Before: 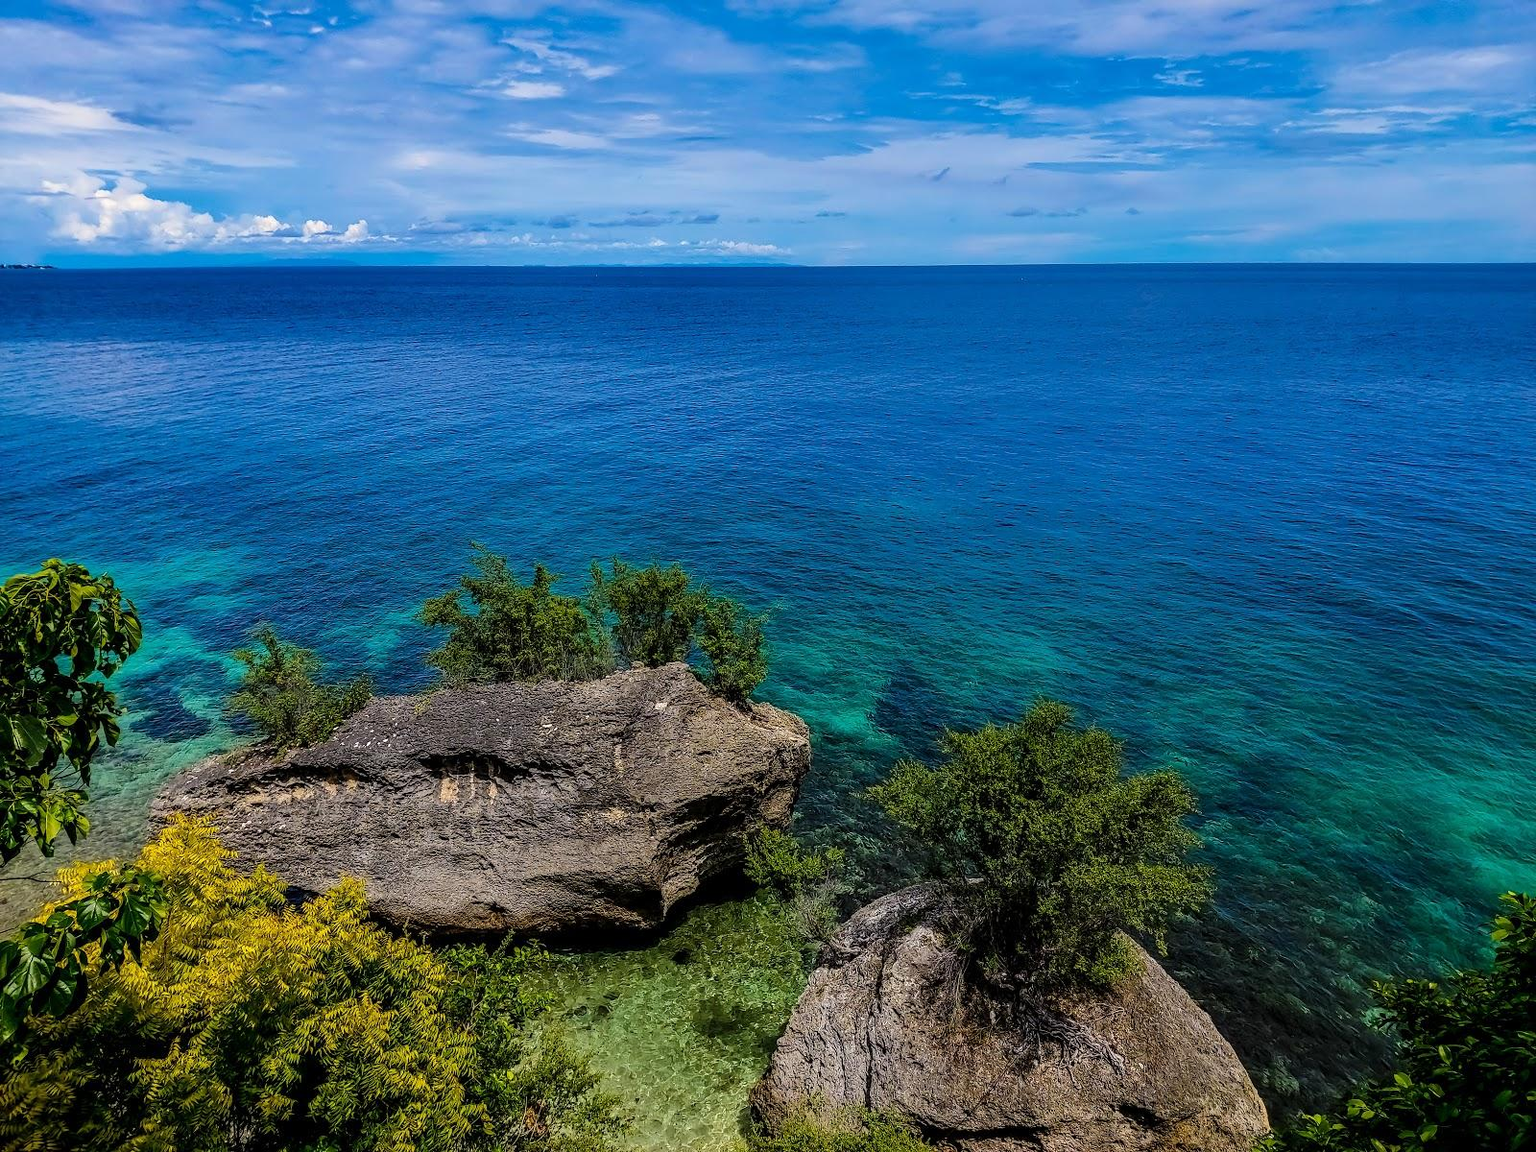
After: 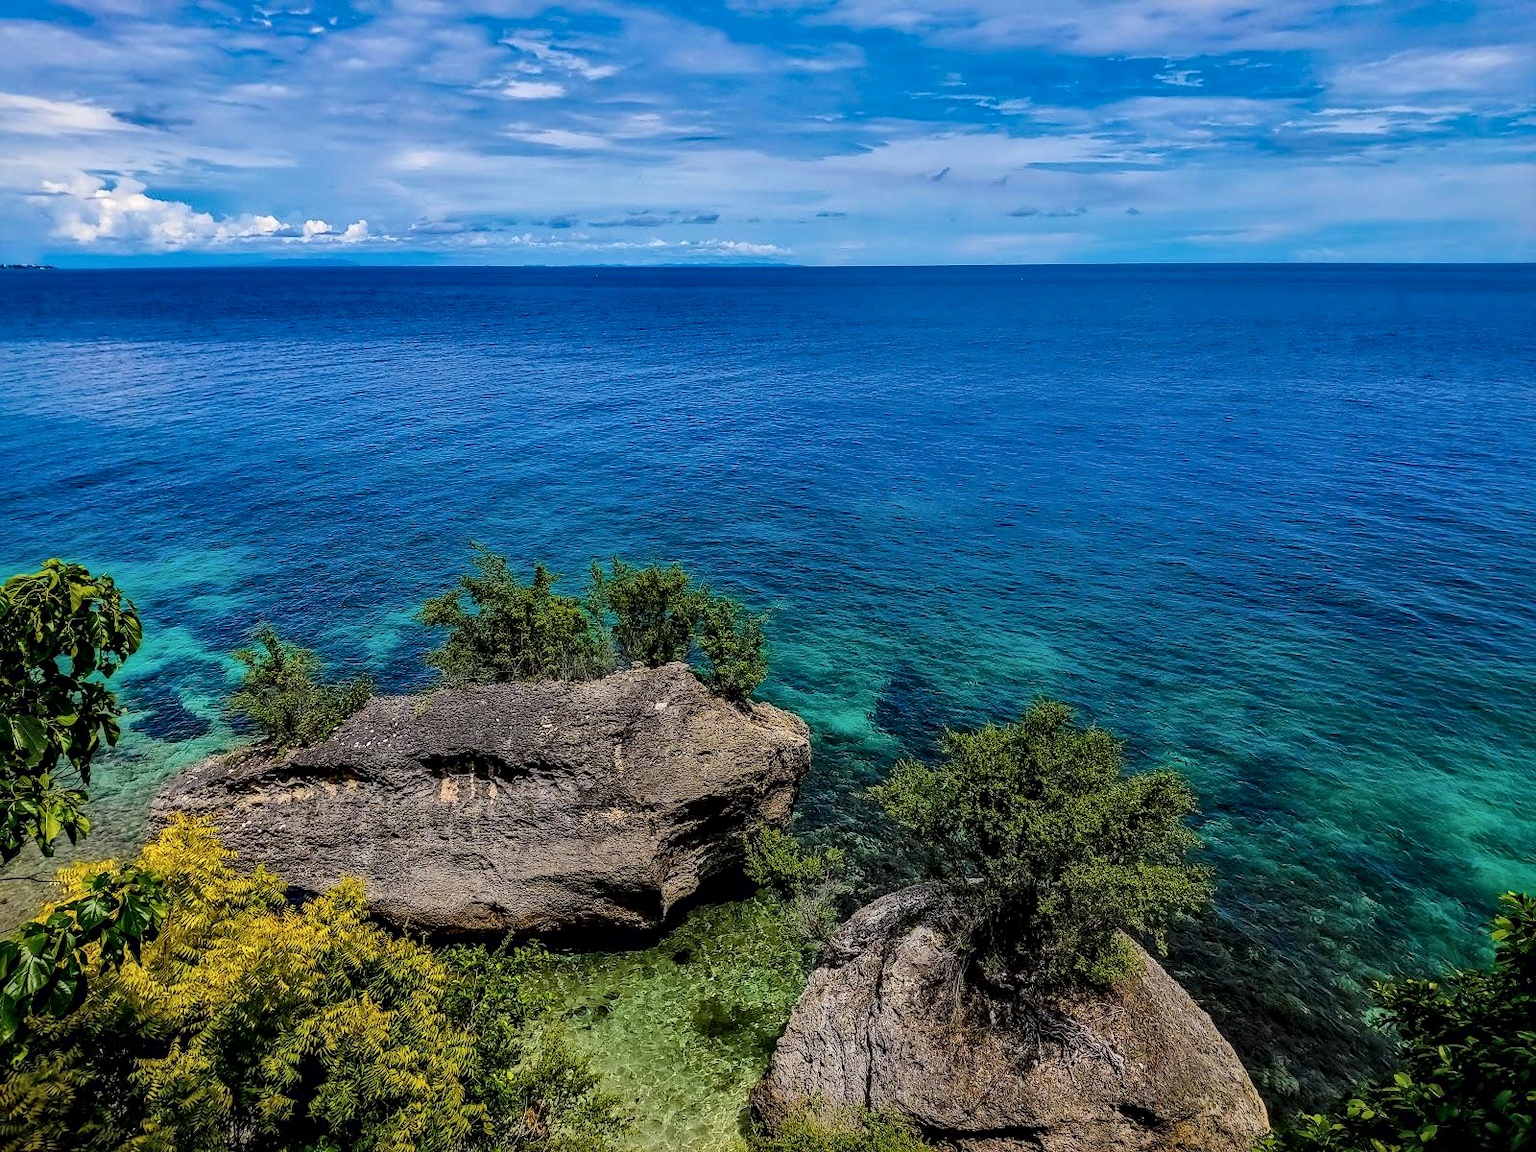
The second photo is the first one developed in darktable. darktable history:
local contrast: mode bilateral grid, contrast 26, coarseness 46, detail 152%, midtone range 0.2
color balance rgb: perceptual saturation grading › global saturation 0.944%, contrast -9.63%
